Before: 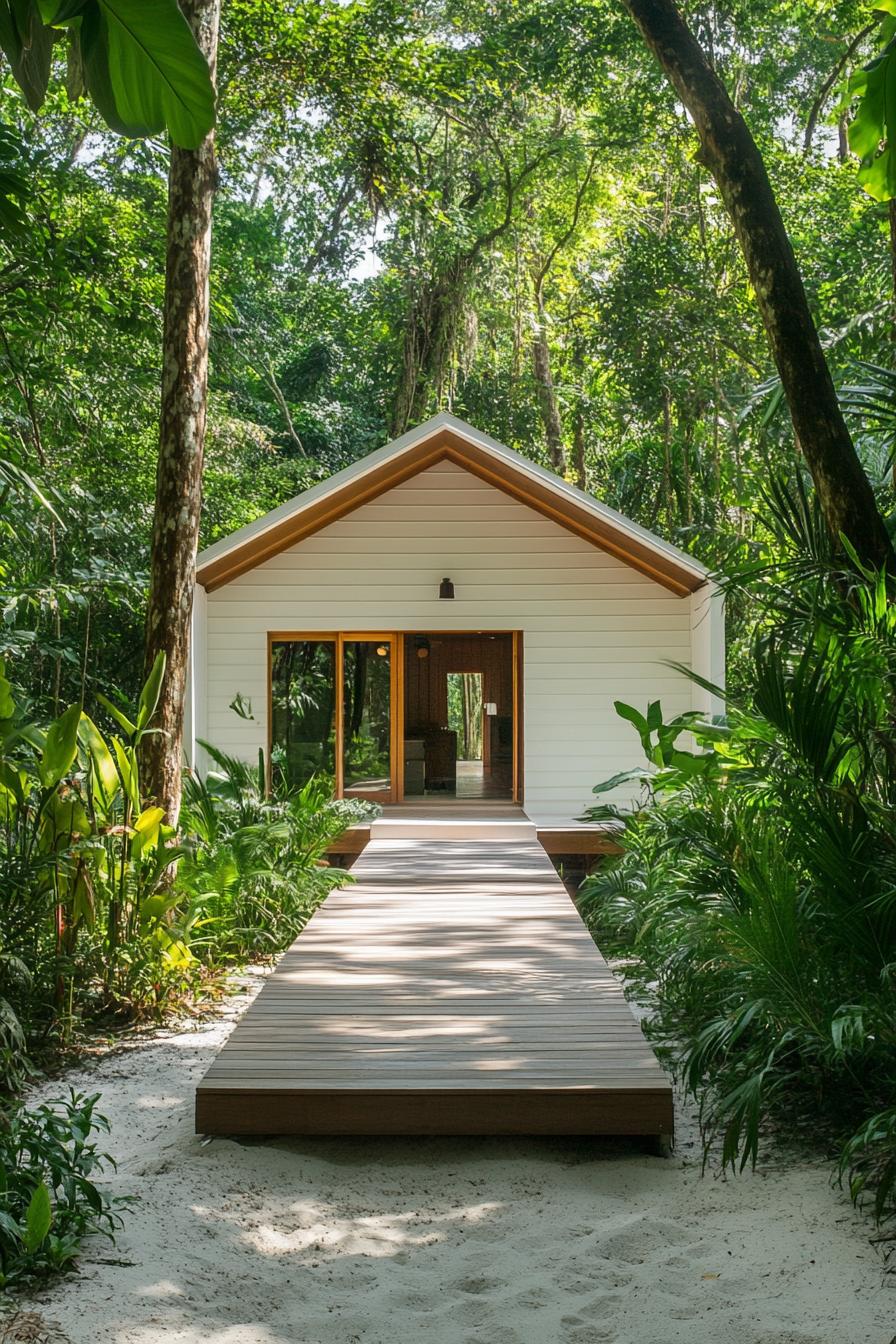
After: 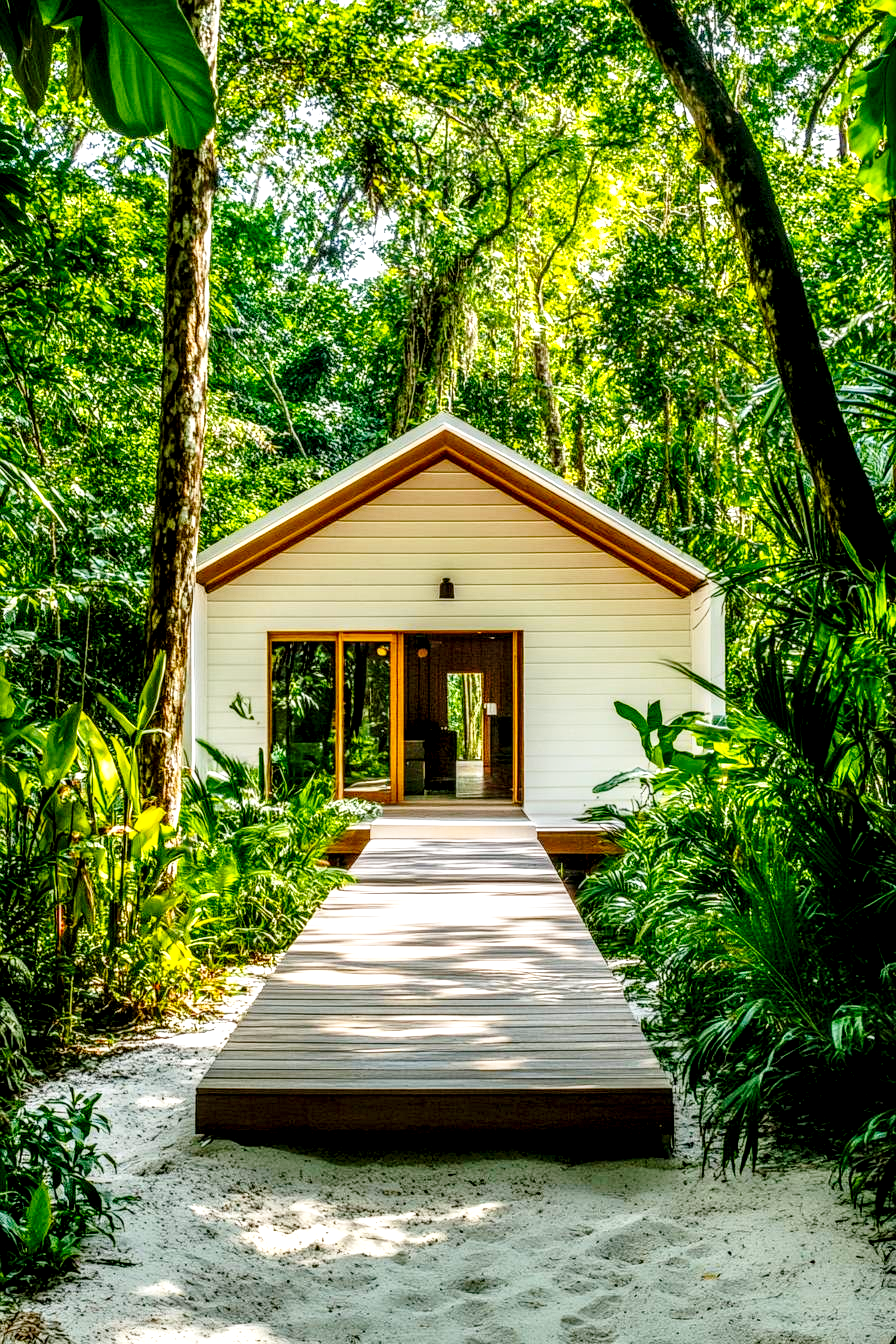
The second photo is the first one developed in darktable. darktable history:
exposure: black level correction 0.009, compensate highlight preservation false
contrast brightness saturation: contrast 0.05
color balance rgb: perceptual saturation grading › global saturation 30%, global vibrance 20%
base curve: curves: ch0 [(0, 0) (0.028, 0.03) (0.121, 0.232) (0.46, 0.748) (0.859, 0.968) (1, 1)], preserve colors none
local contrast: highlights 12%, shadows 38%, detail 183%, midtone range 0.471
